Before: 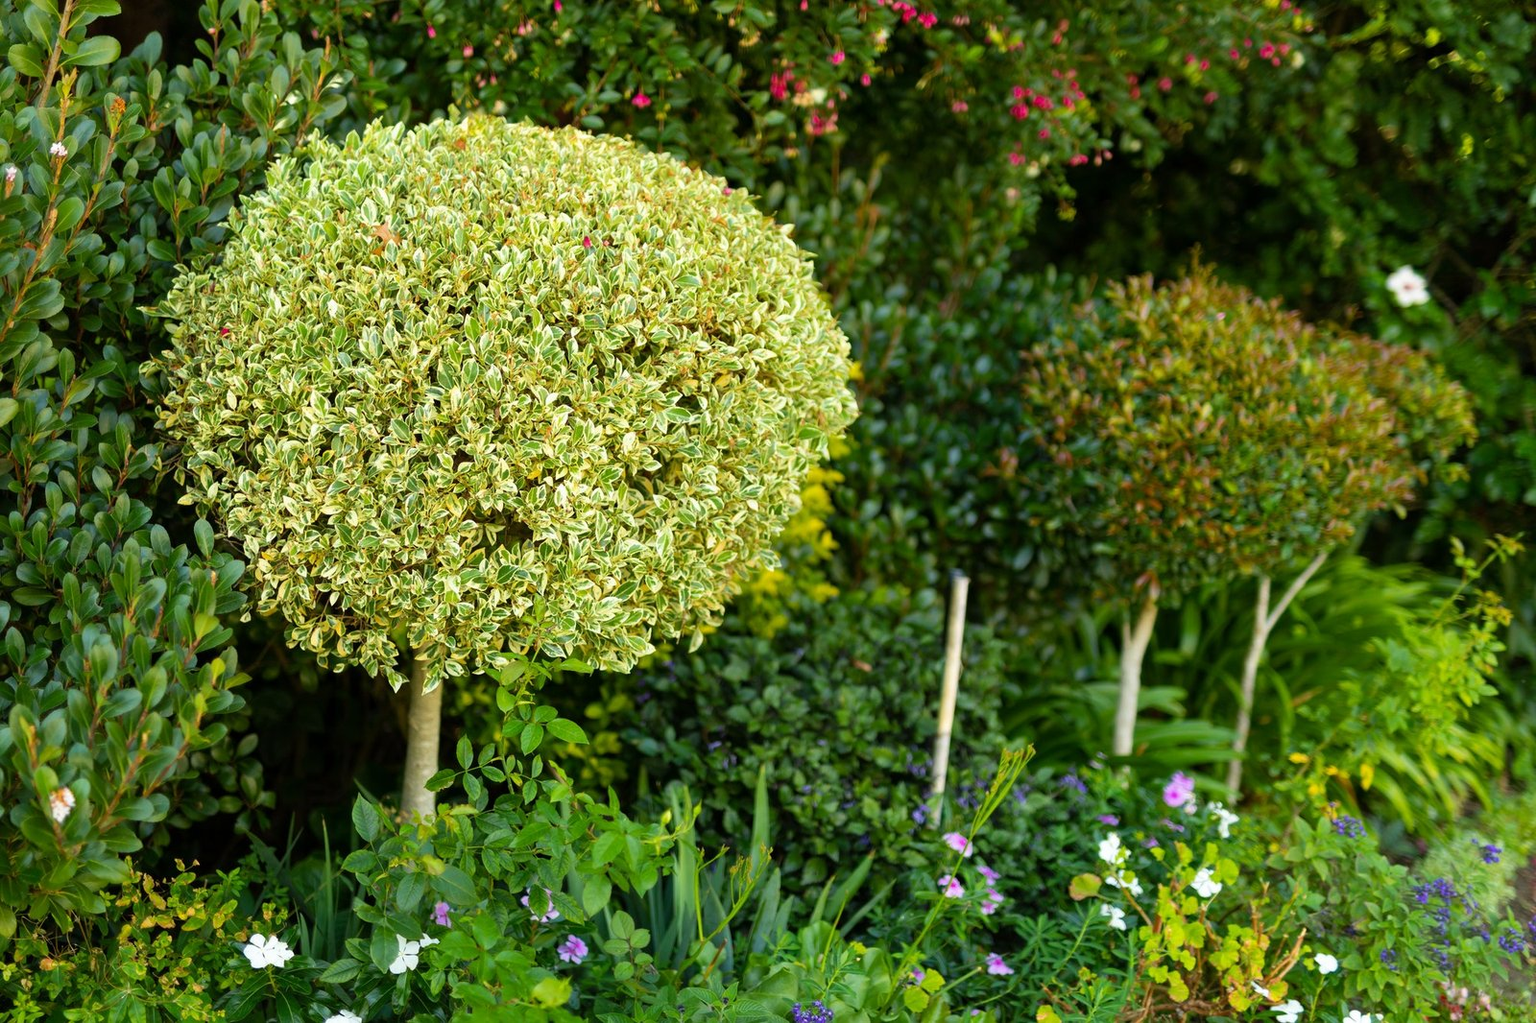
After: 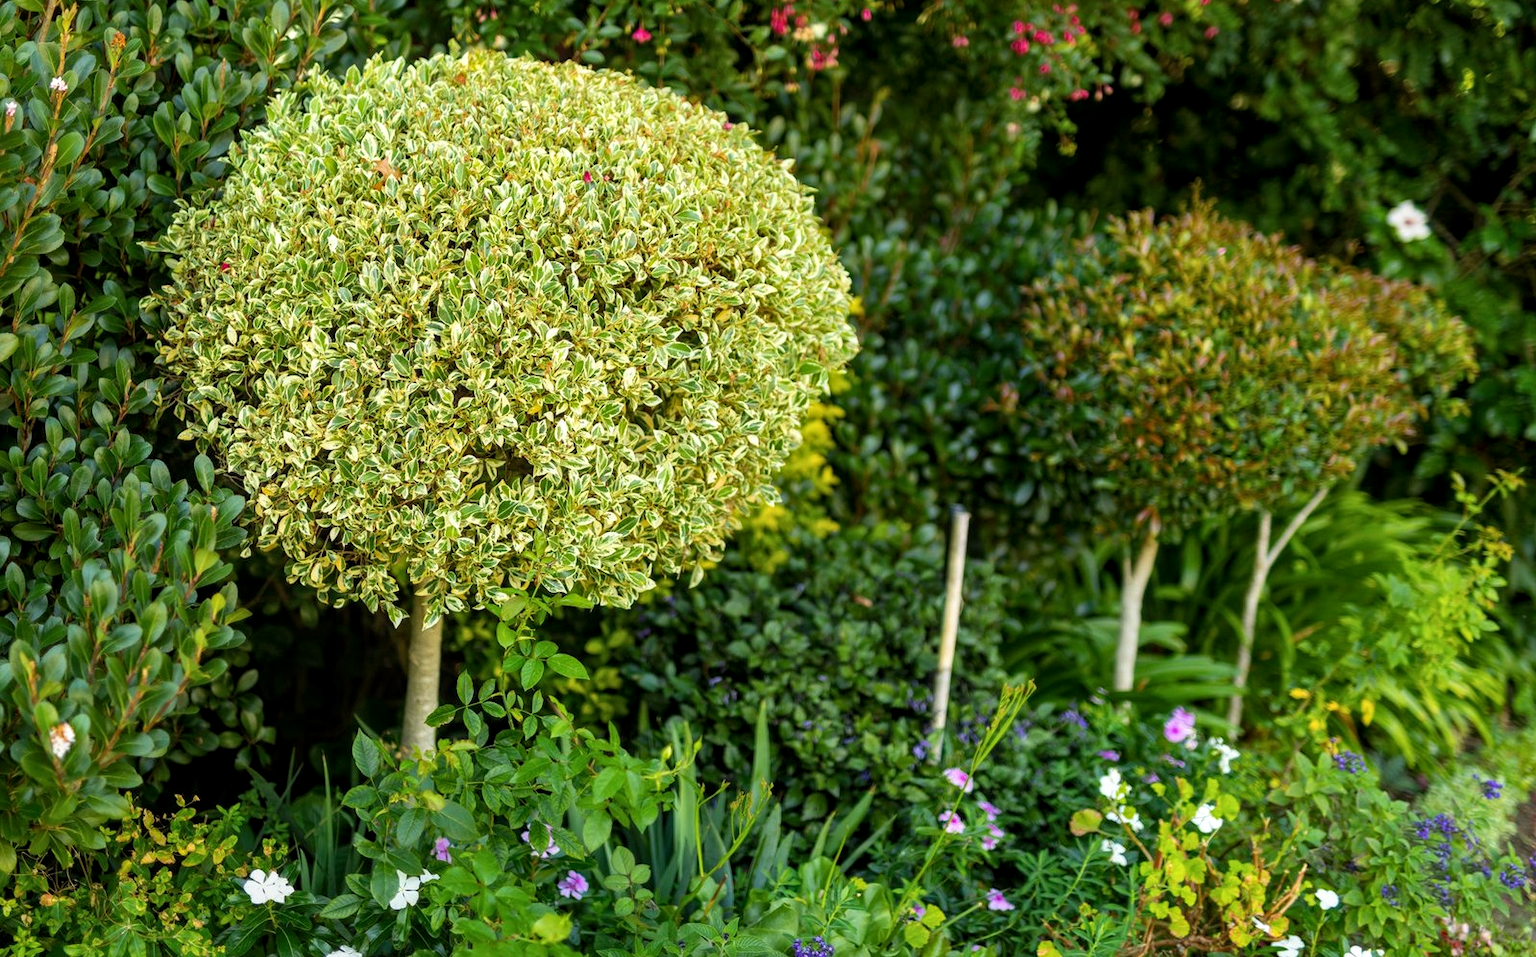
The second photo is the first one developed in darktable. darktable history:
local contrast: on, module defaults
crop and rotate: top 6.461%
